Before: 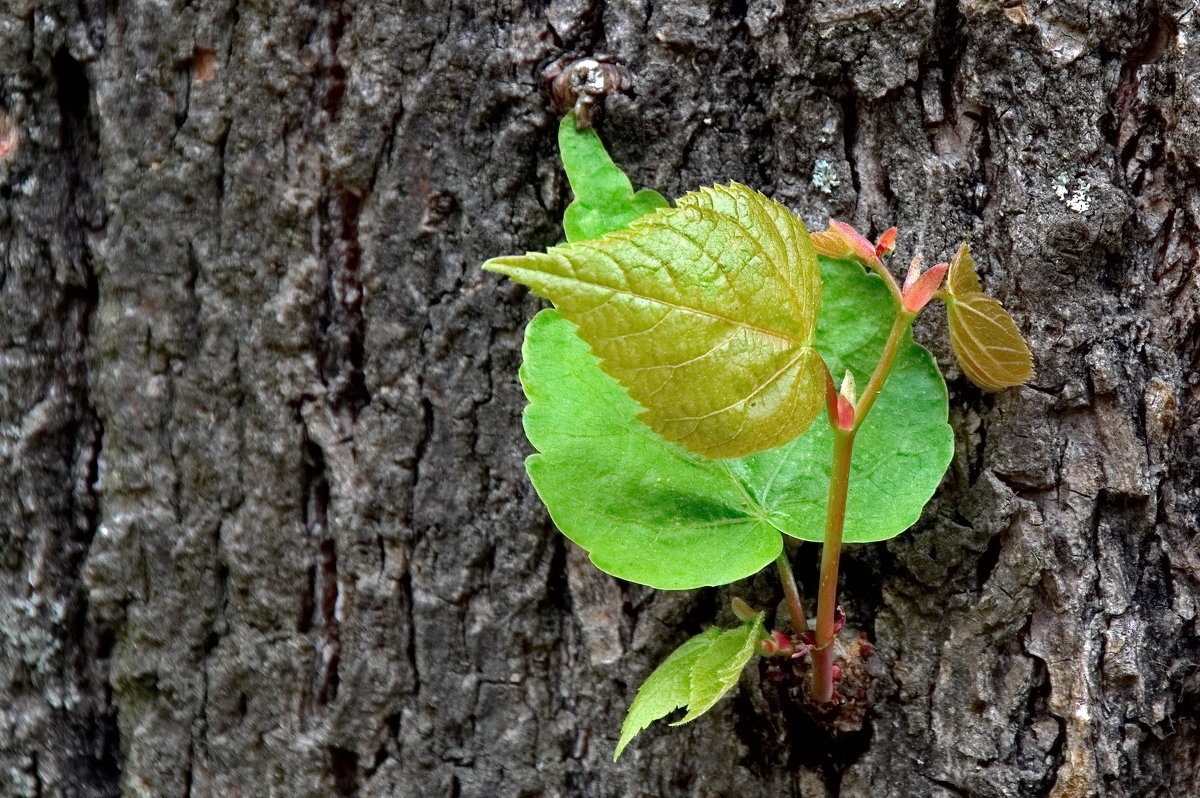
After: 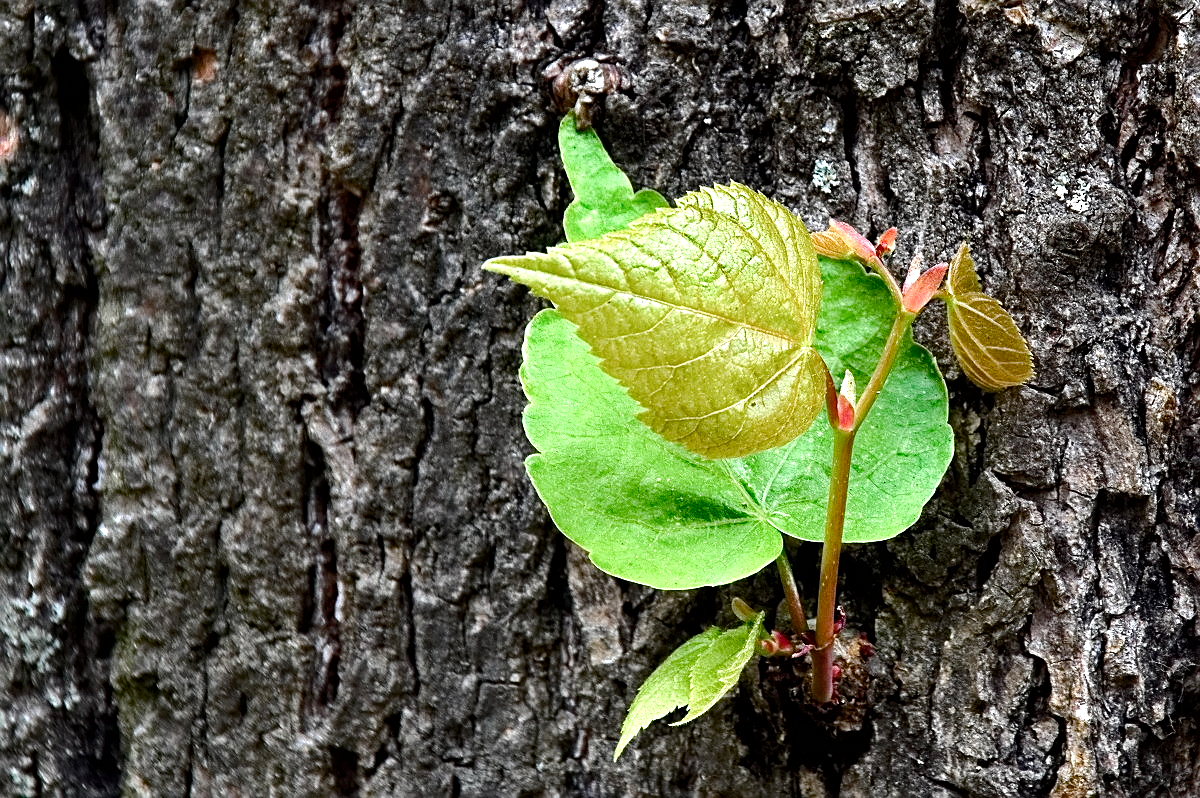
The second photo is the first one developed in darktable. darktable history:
color balance rgb: perceptual saturation grading › global saturation 20%, perceptual saturation grading › highlights -50.116%, perceptual saturation grading › shadows 30.492%, perceptual brilliance grading › highlights 18.23%, perceptual brilliance grading › mid-tones 32.59%, perceptual brilliance grading › shadows -31.004%
sharpen: on, module defaults
